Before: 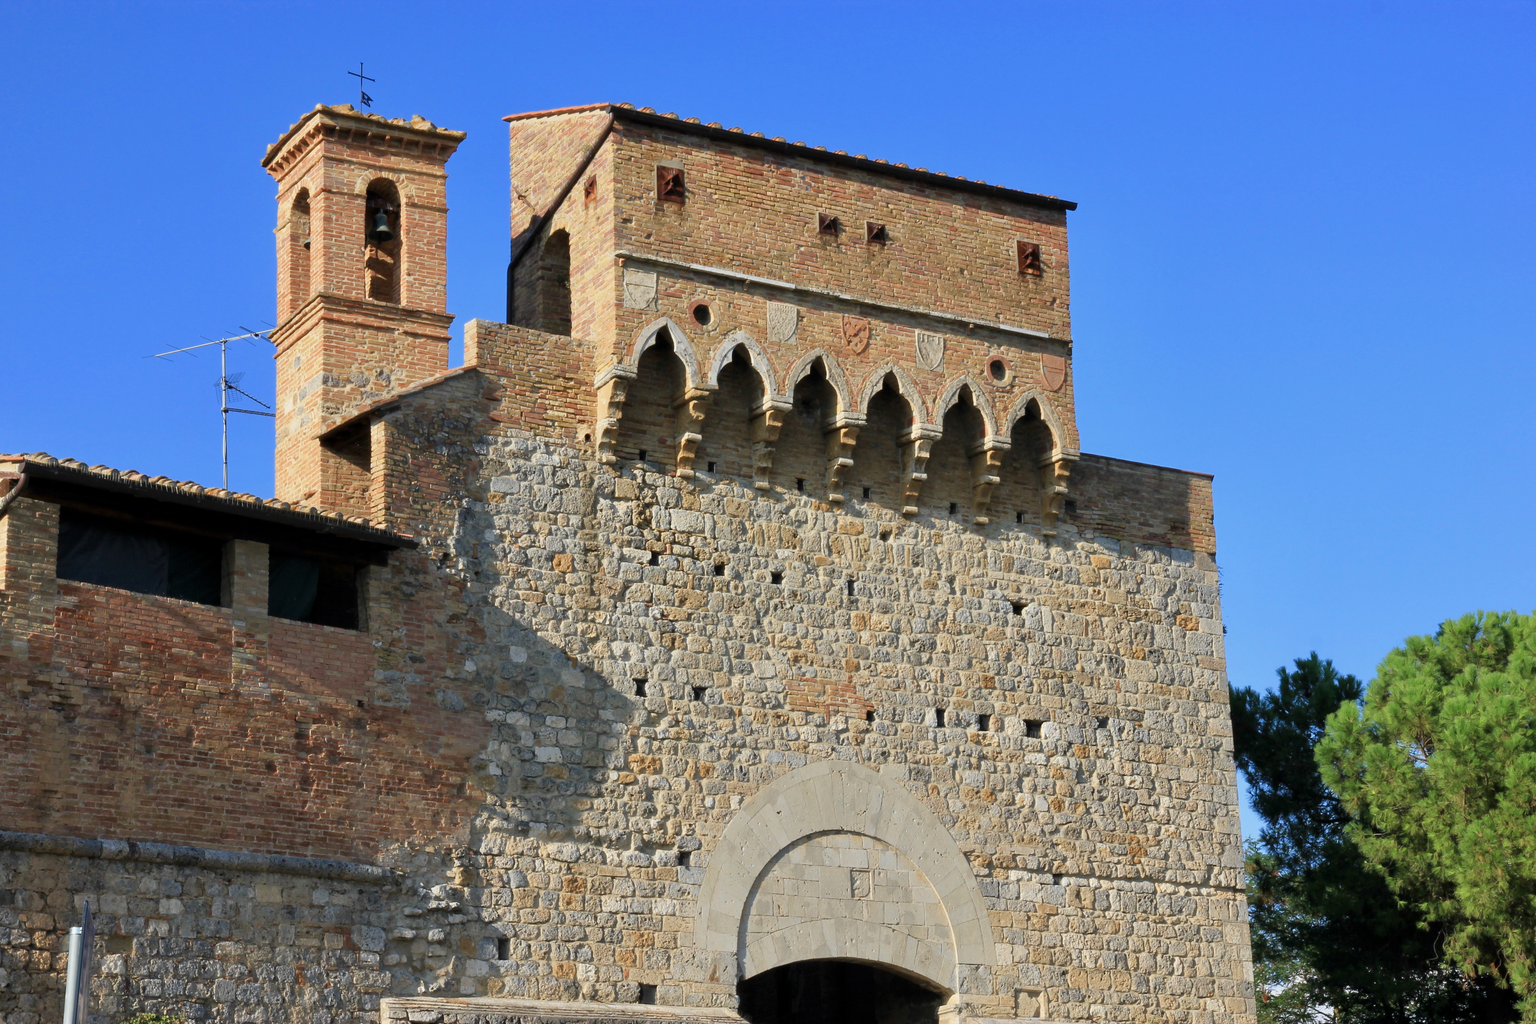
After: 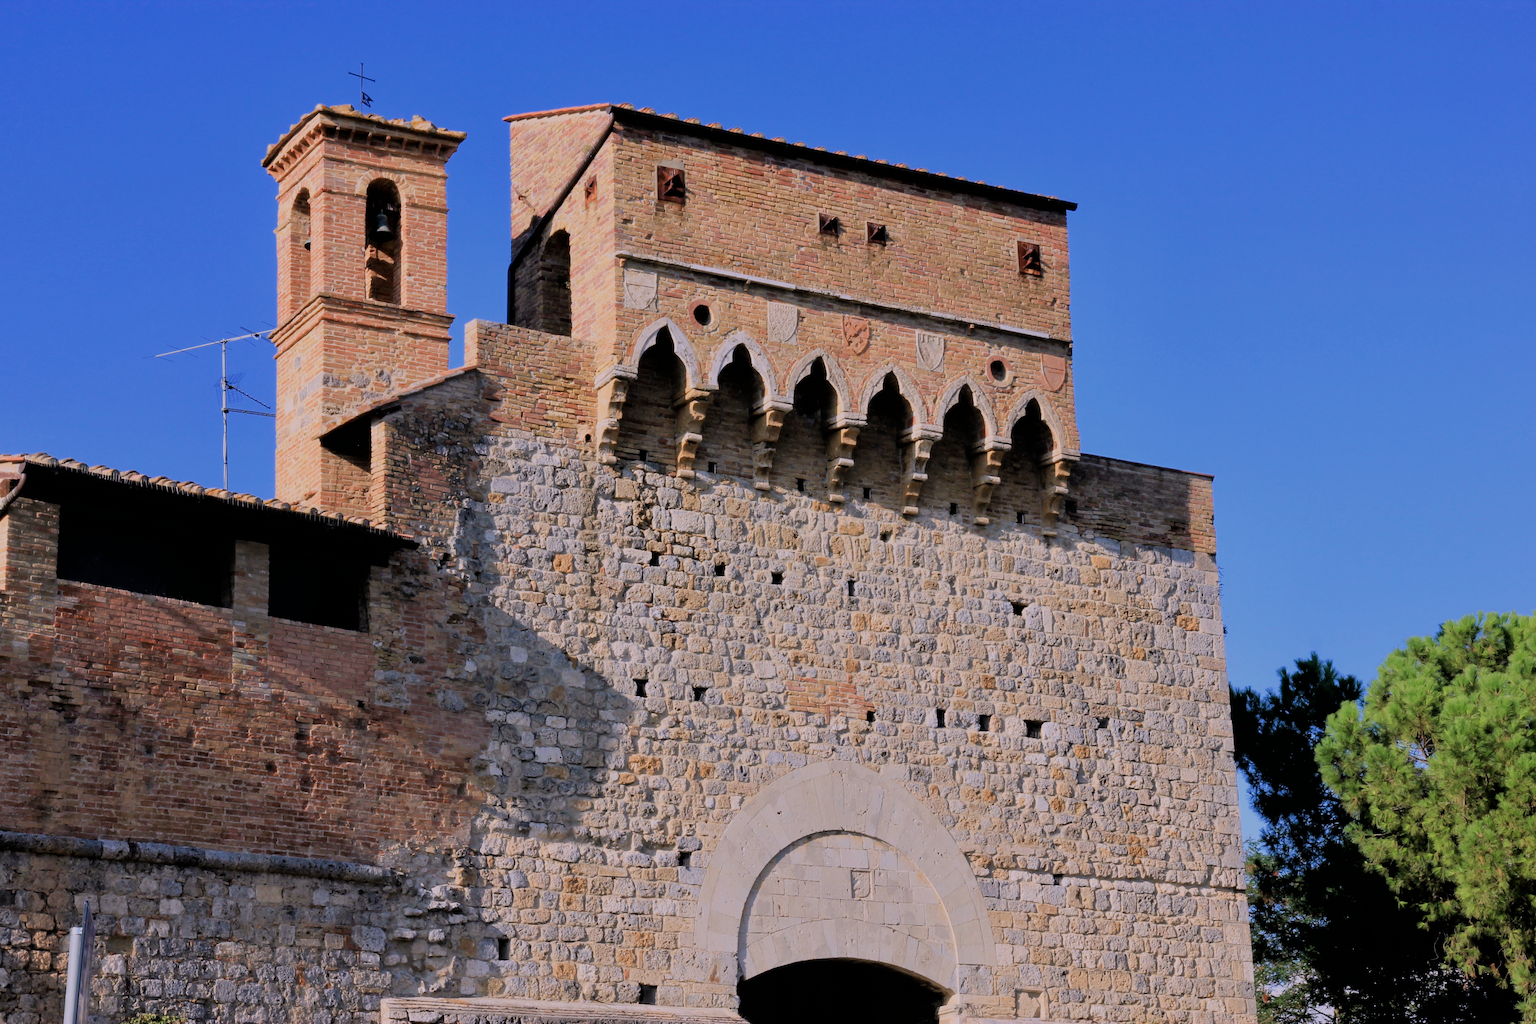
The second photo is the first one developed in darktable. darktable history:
filmic rgb: black relative exposure -6.15 EV, white relative exposure 6.96 EV, hardness 2.23, color science v6 (2022)
white balance: red 1.066, blue 1.119
